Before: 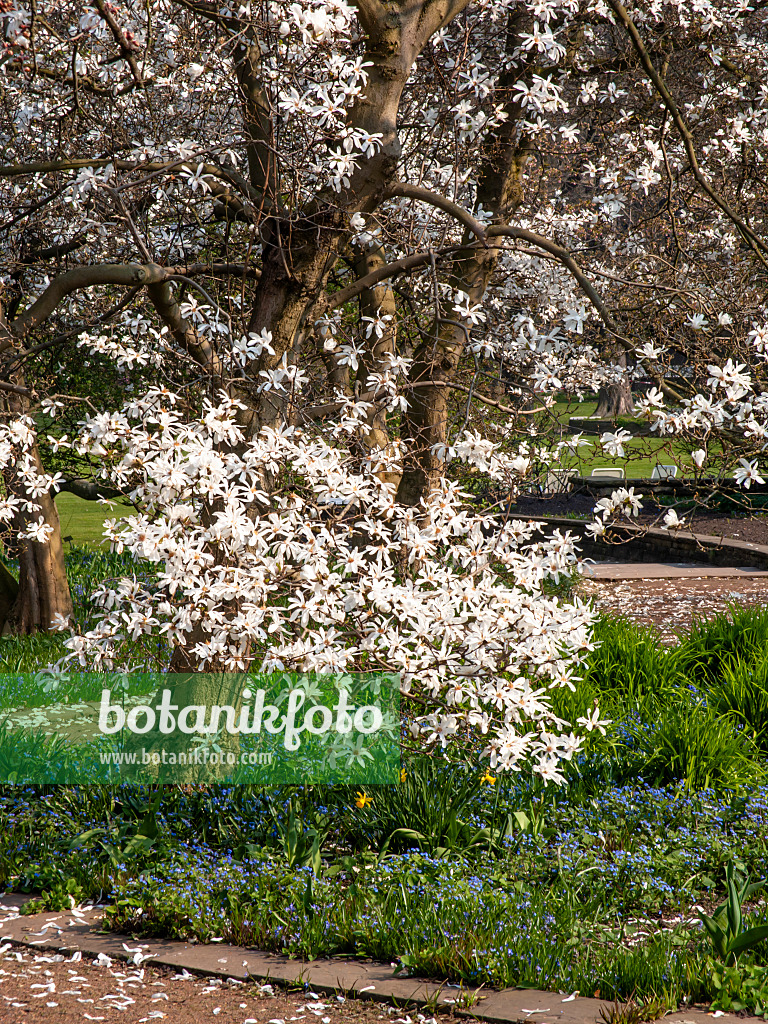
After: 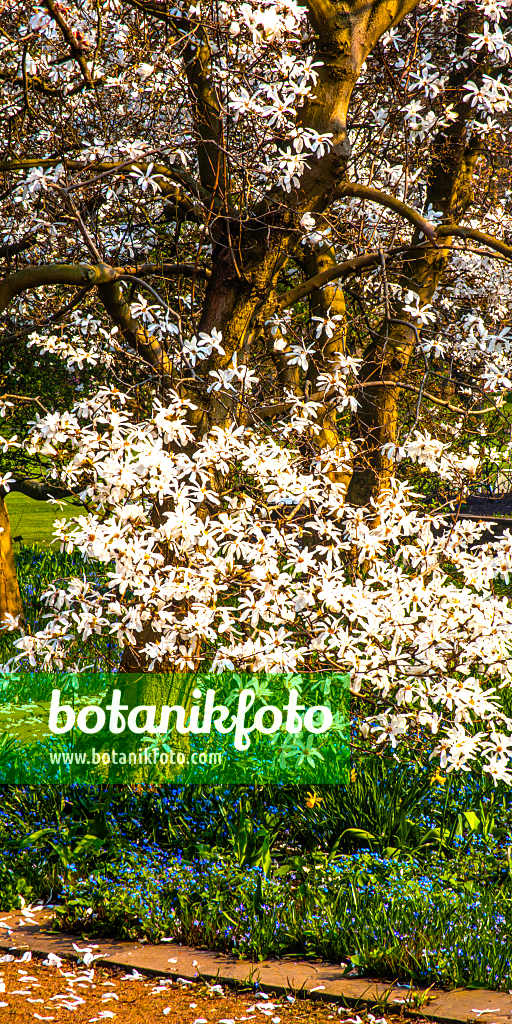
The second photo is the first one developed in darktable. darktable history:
local contrast: on, module defaults
tone equalizer: -8 EV -0.75 EV, -7 EV -0.7 EV, -6 EV -0.6 EV, -5 EV -0.4 EV, -3 EV 0.4 EV, -2 EV 0.6 EV, -1 EV 0.7 EV, +0 EV 0.75 EV, edges refinement/feathering 500, mask exposure compensation -1.57 EV, preserve details no
crop and rotate: left 6.617%, right 26.717%
color balance rgb: linear chroma grading › global chroma 42%, perceptual saturation grading › global saturation 42%, global vibrance 33%
